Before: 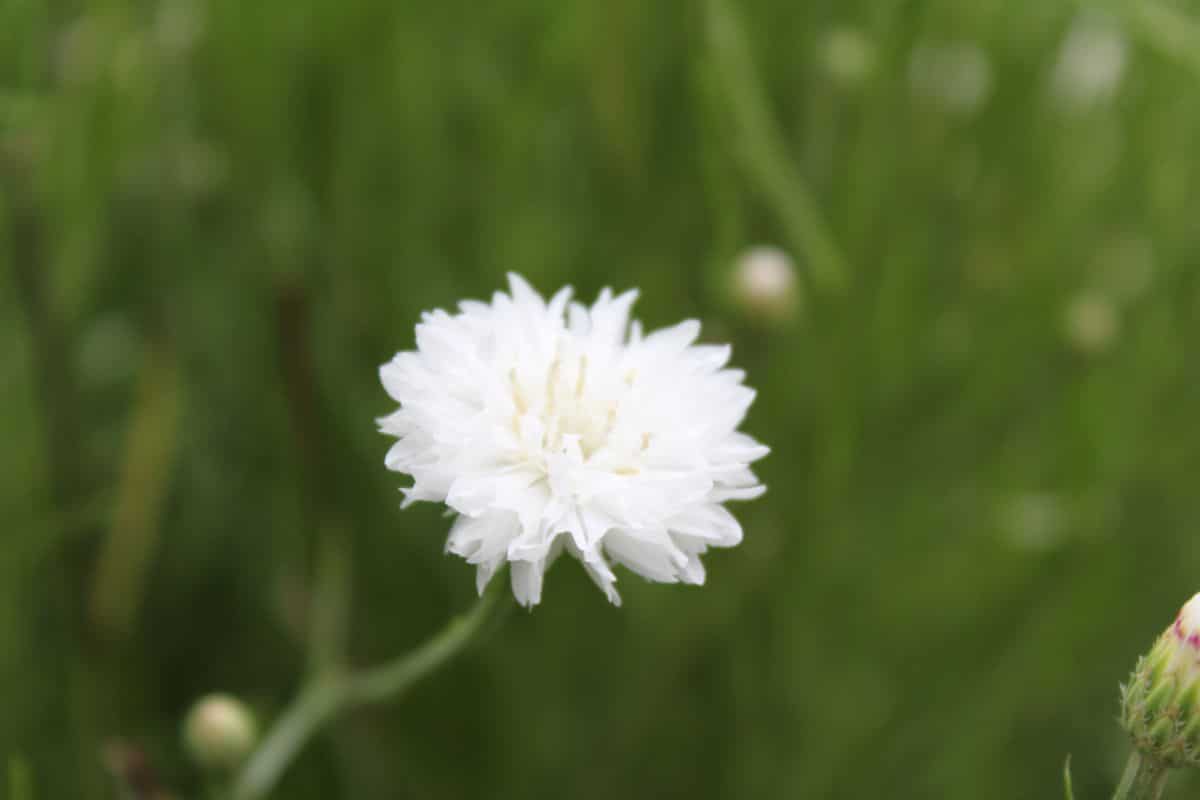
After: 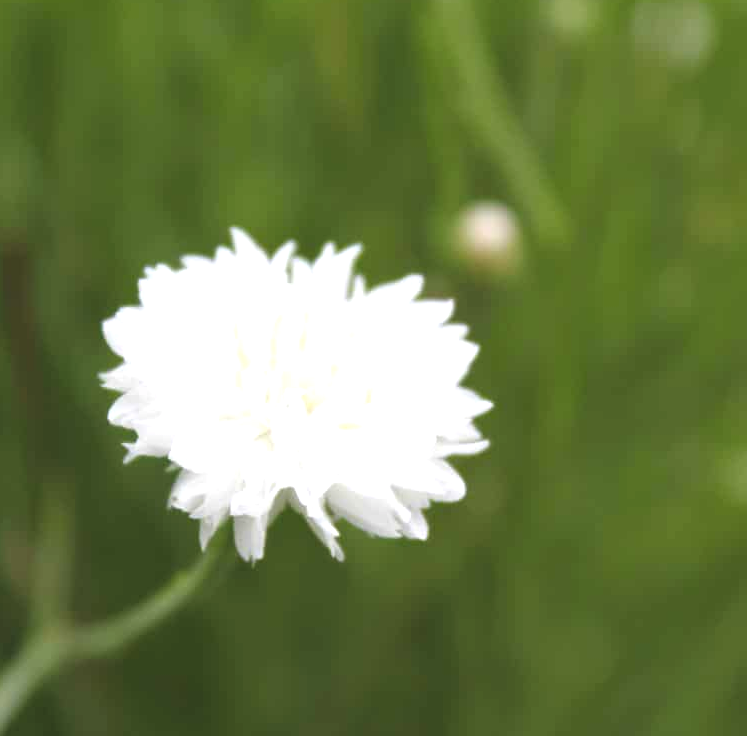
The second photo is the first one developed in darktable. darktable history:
crop and rotate: left 23.094%, top 5.631%, right 14.615%, bottom 2.335%
color balance rgb: global offset › luminance 0.689%, perceptual saturation grading › global saturation -1.729%, perceptual saturation grading › highlights -7.321%, perceptual saturation grading › mid-tones 8.475%, perceptual saturation grading › shadows 4.88%, global vibrance 19.392%
exposure: black level correction -0.002, exposure 0.528 EV, compensate highlight preservation false
